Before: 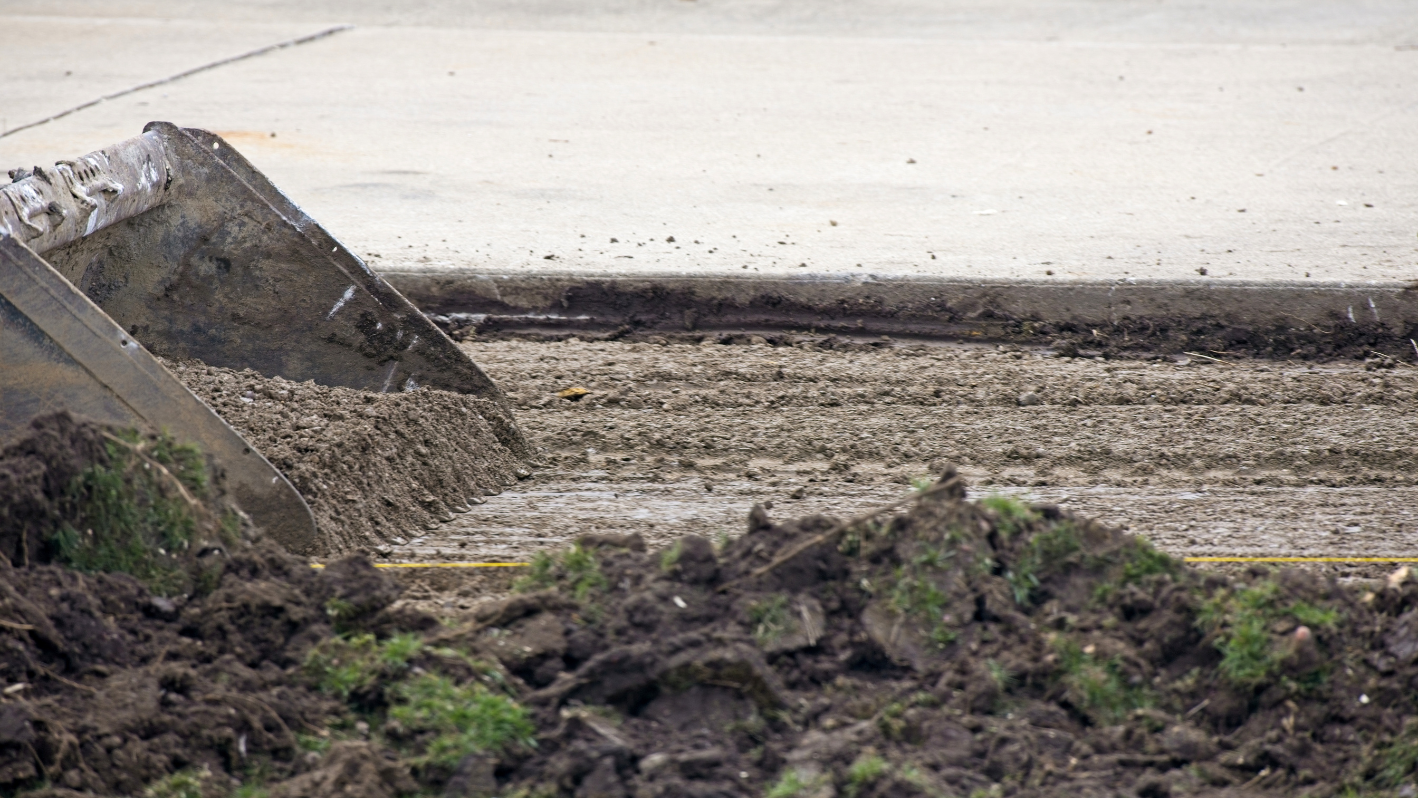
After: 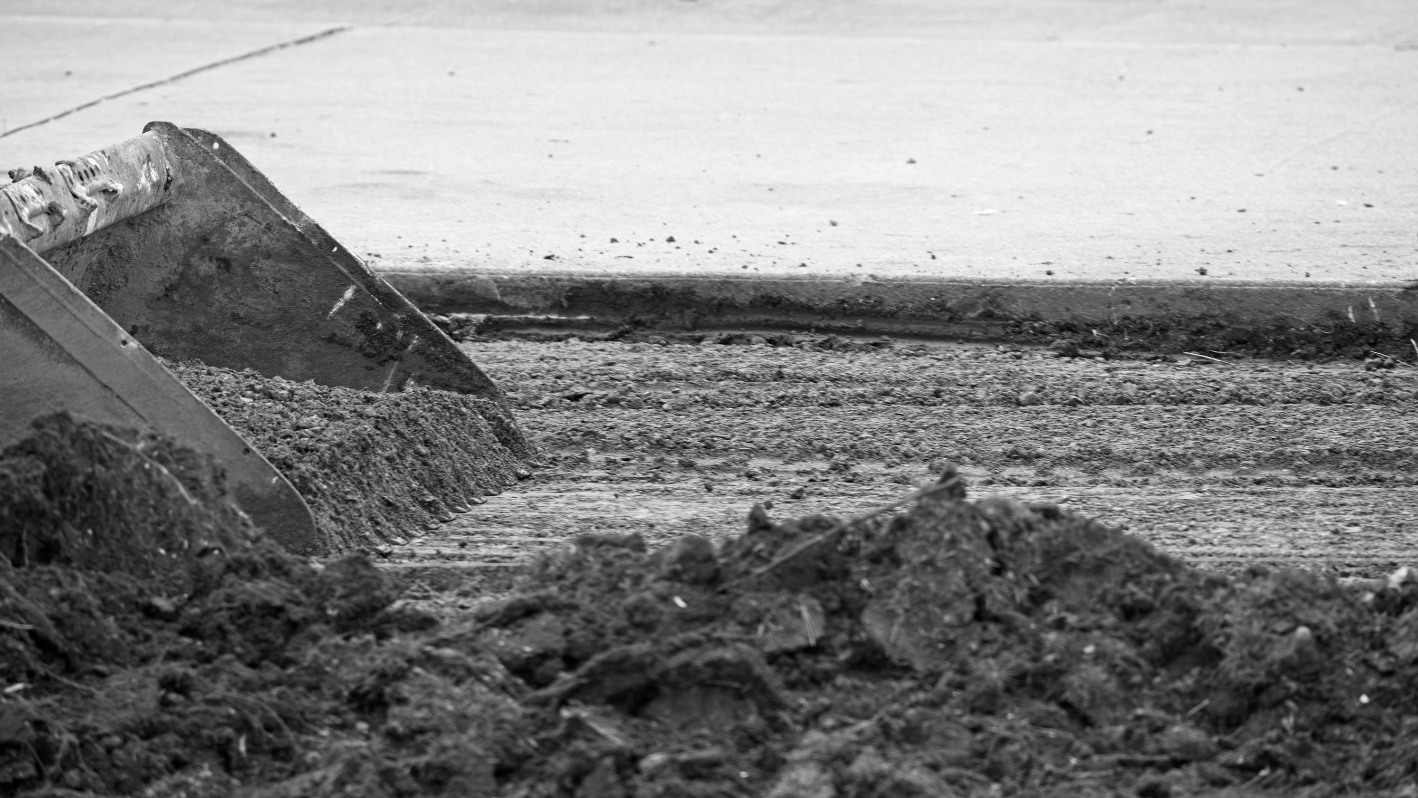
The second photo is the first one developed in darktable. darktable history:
color calibration: output gray [0.246, 0.254, 0.501, 0], illuminant as shot in camera, x 0.358, y 0.373, temperature 4628.91 K
contrast brightness saturation: contrast 0.074
